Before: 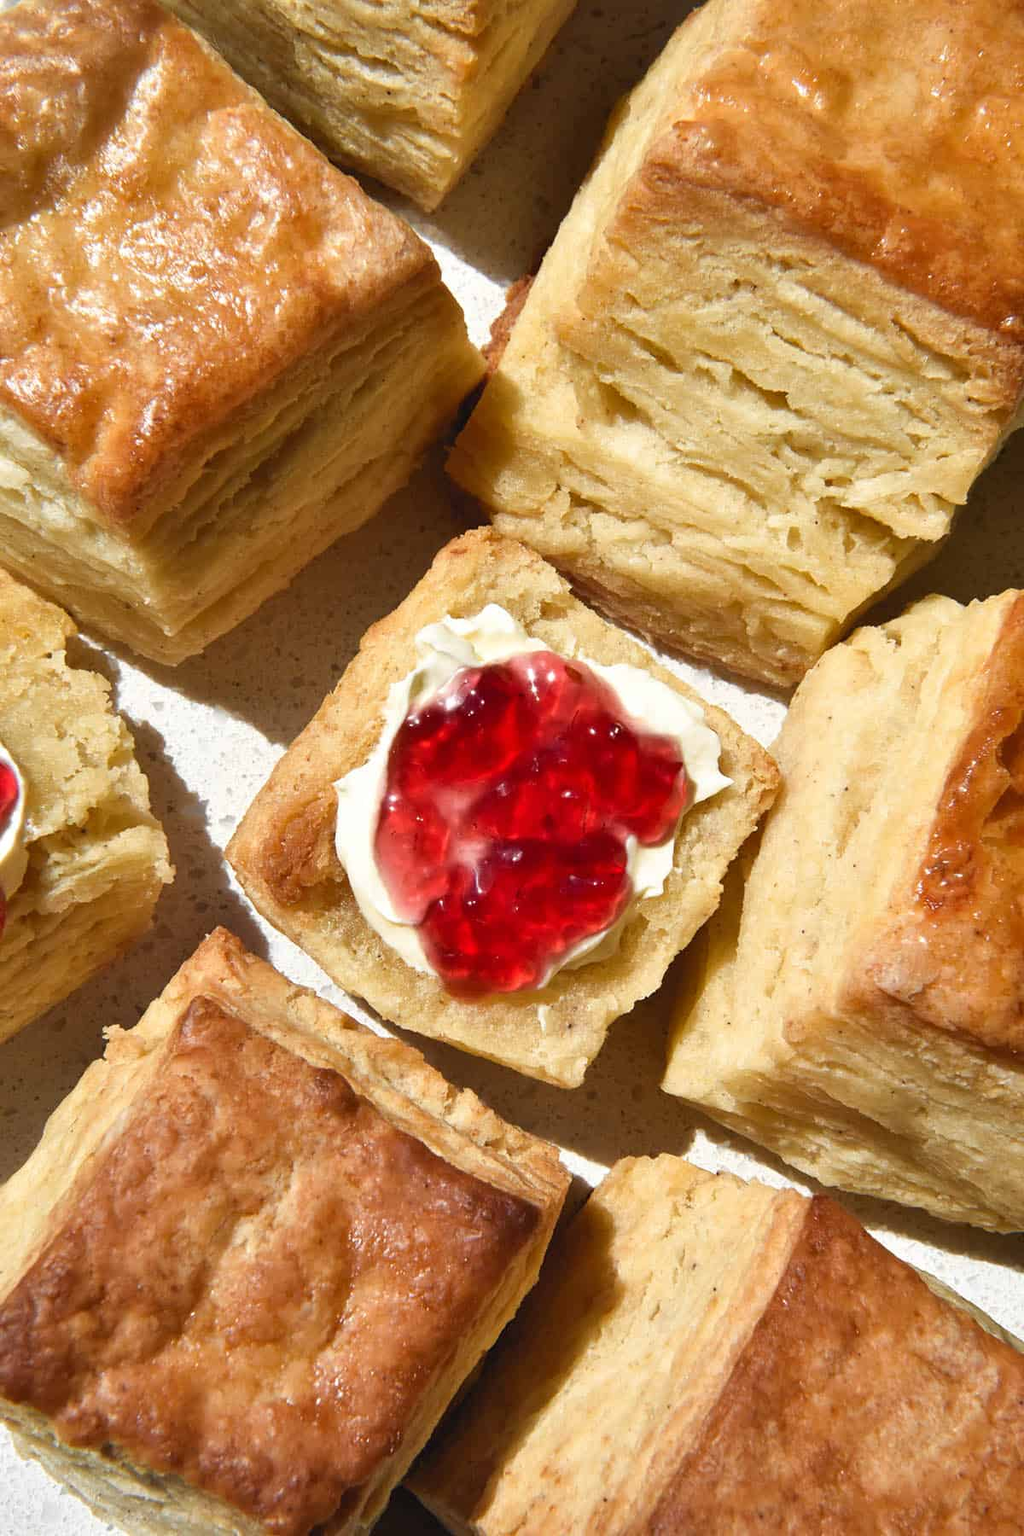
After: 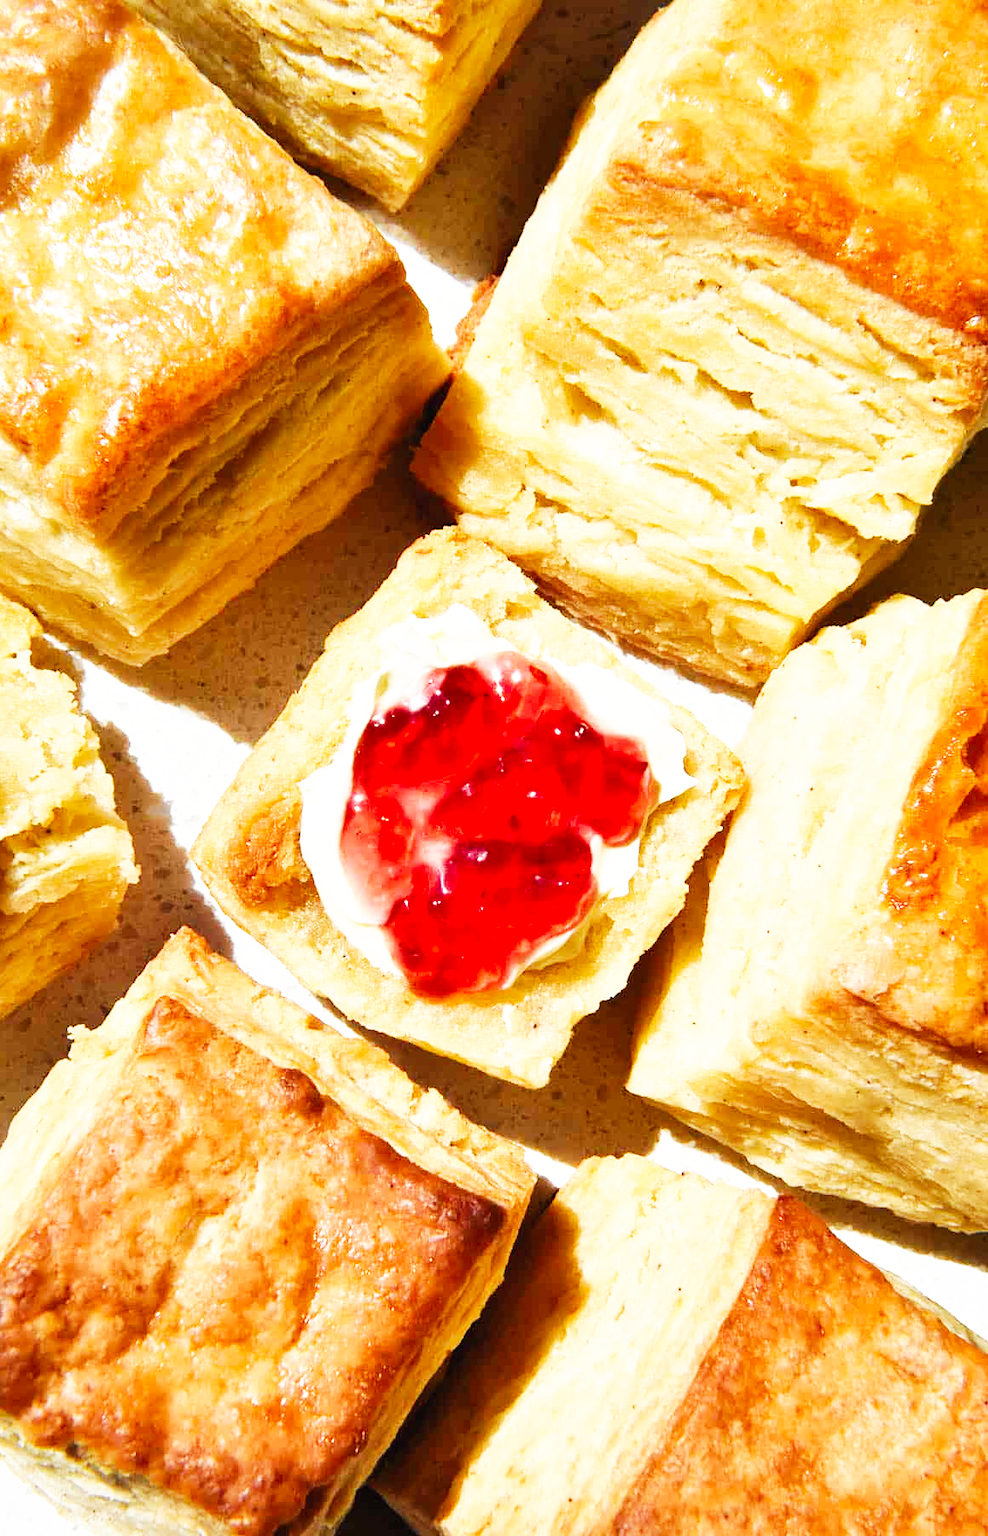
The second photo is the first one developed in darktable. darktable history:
base curve: curves: ch0 [(0, 0) (0.007, 0.004) (0.027, 0.03) (0.046, 0.07) (0.207, 0.54) (0.442, 0.872) (0.673, 0.972) (1, 1)], preserve colors none
crop and rotate: left 3.429%
